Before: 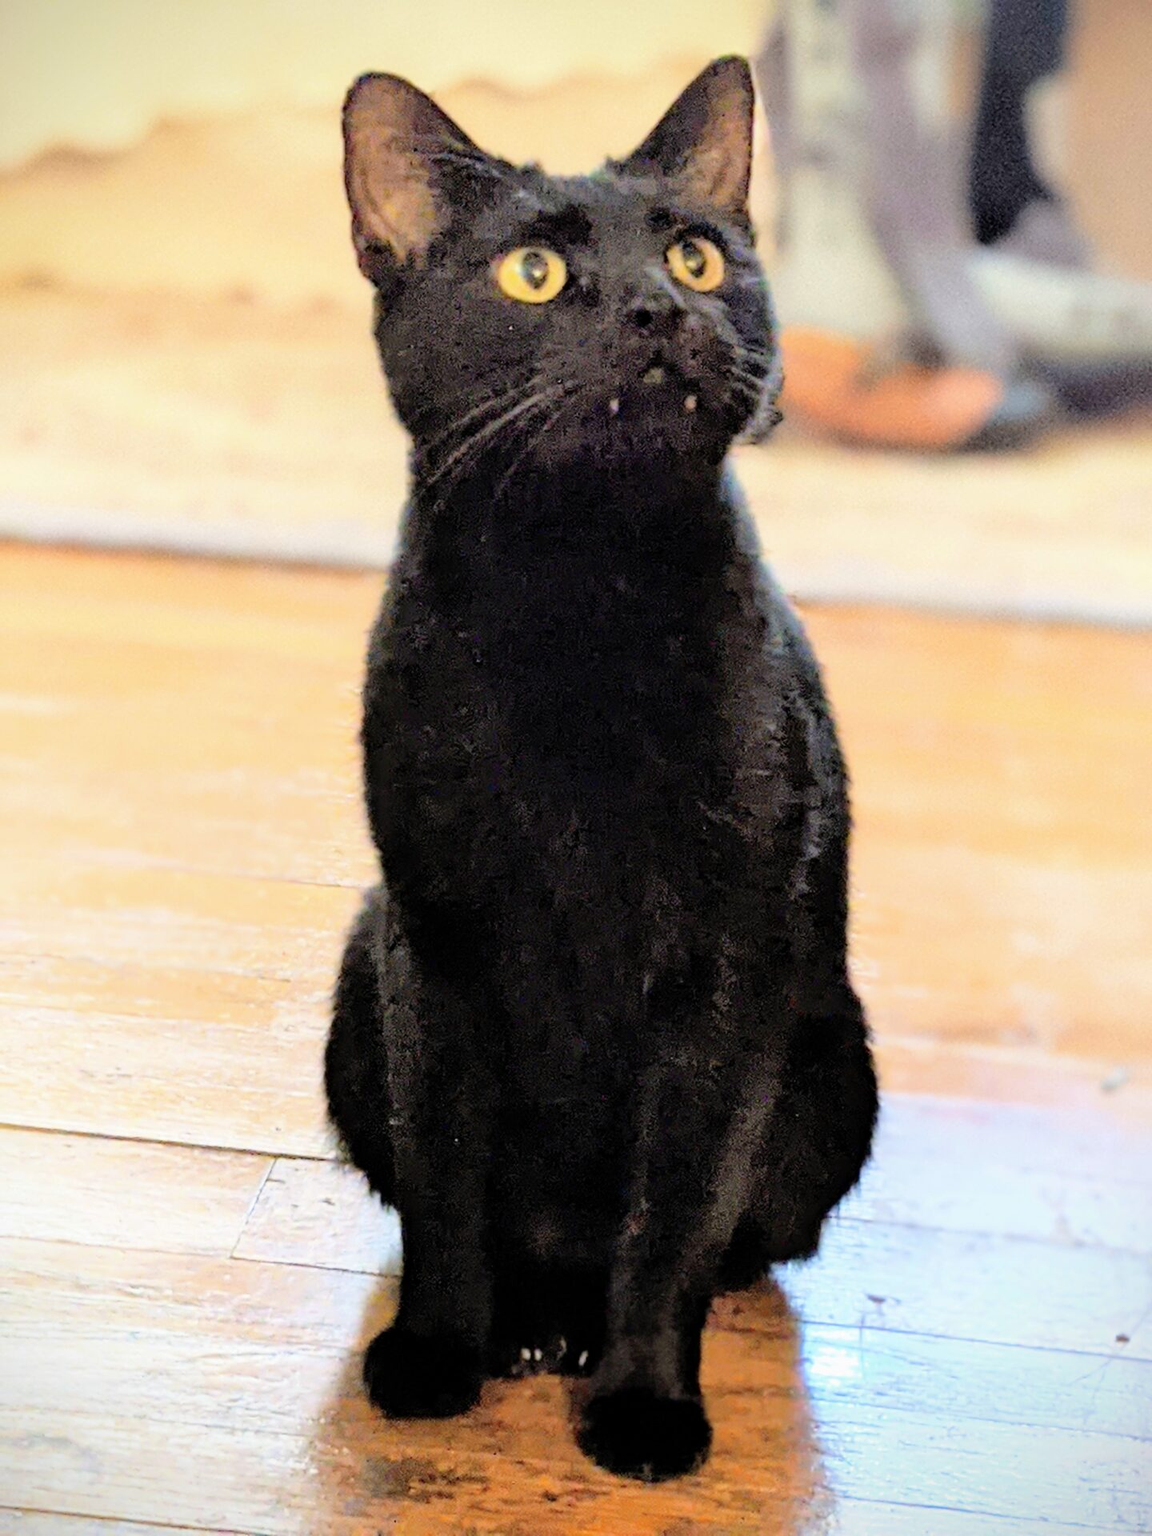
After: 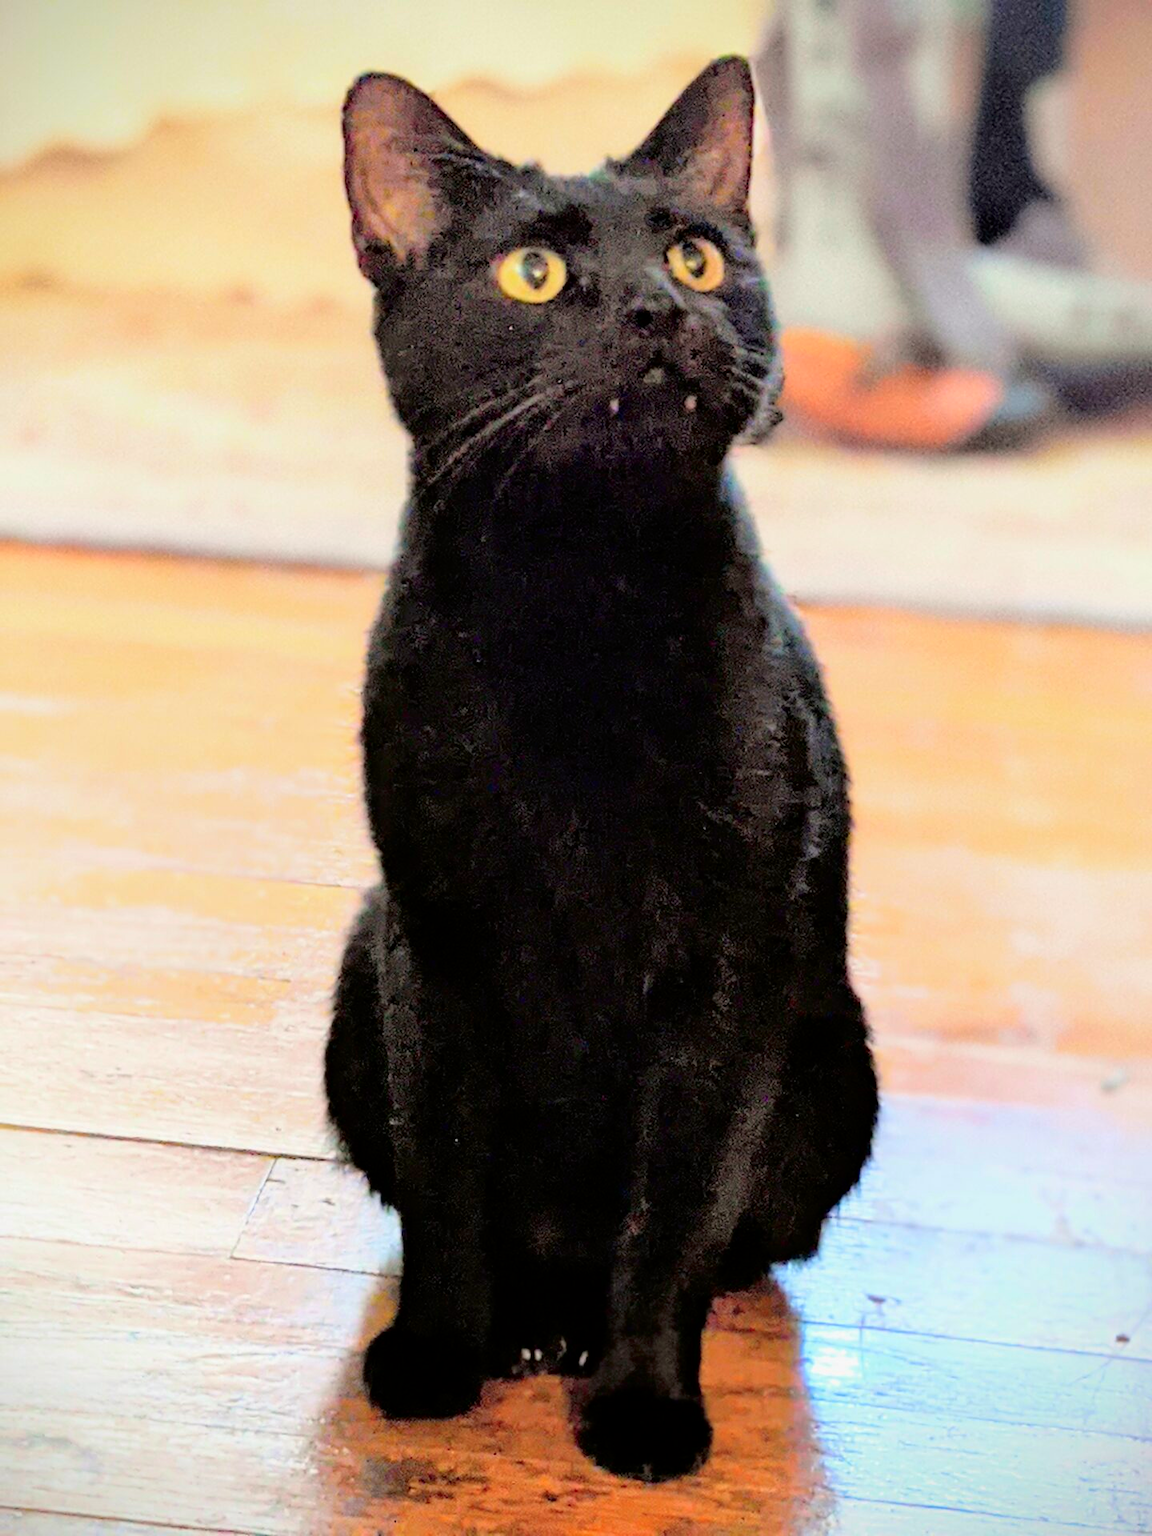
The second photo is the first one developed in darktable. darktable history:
tone curve: curves: ch0 [(0, 0) (0.059, 0.027) (0.162, 0.125) (0.304, 0.279) (0.547, 0.532) (0.828, 0.815) (1, 0.983)]; ch1 [(0, 0) (0.23, 0.166) (0.34, 0.308) (0.371, 0.337) (0.429, 0.411) (0.477, 0.462) (0.499, 0.498) (0.529, 0.537) (0.559, 0.582) (0.743, 0.798) (1, 1)]; ch2 [(0, 0) (0.431, 0.414) (0.498, 0.503) (0.524, 0.528) (0.568, 0.546) (0.6, 0.597) (0.634, 0.645) (0.728, 0.742) (1, 1)], color space Lab, independent channels, preserve colors none
